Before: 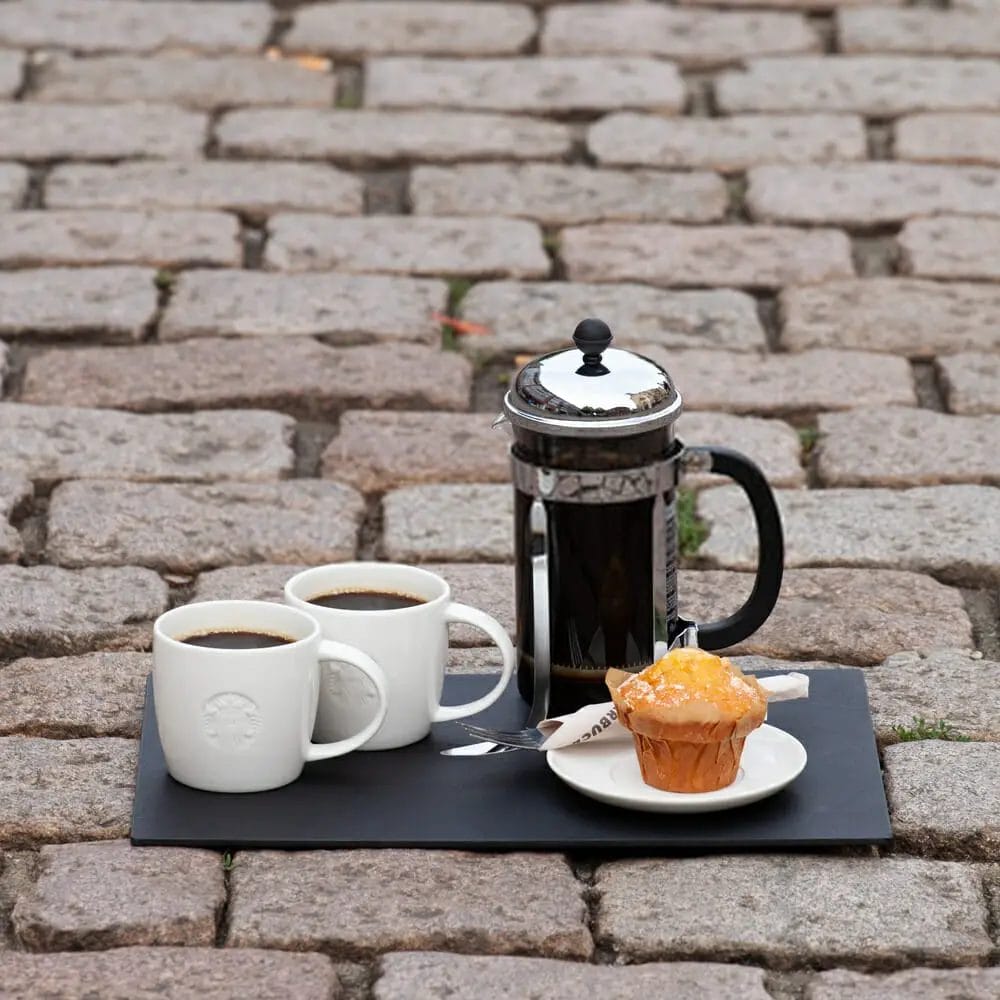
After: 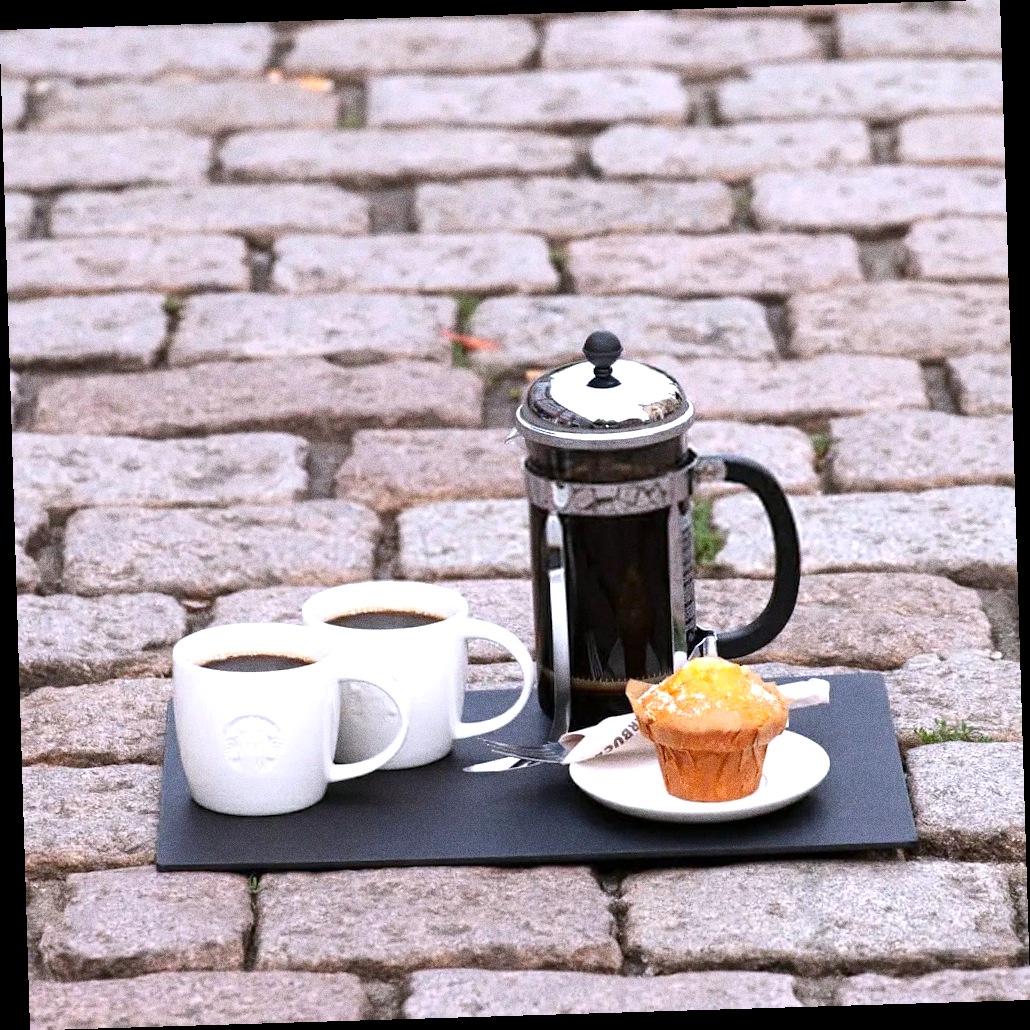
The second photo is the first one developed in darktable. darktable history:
grain: coarseness 0.09 ISO, strength 40%
white balance: red 1.004, blue 1.096
rotate and perspective: rotation -1.75°, automatic cropping off
exposure: exposure 0.669 EV, compensate highlight preservation false
